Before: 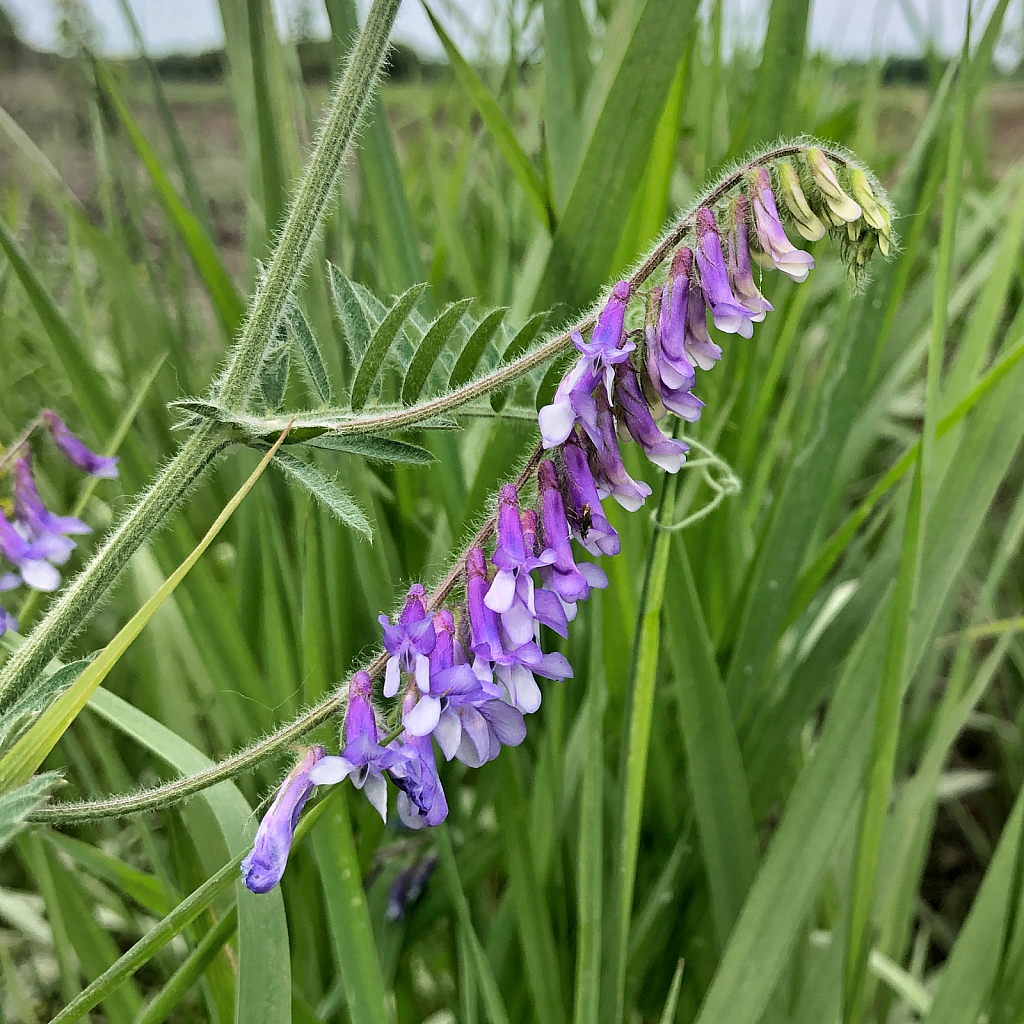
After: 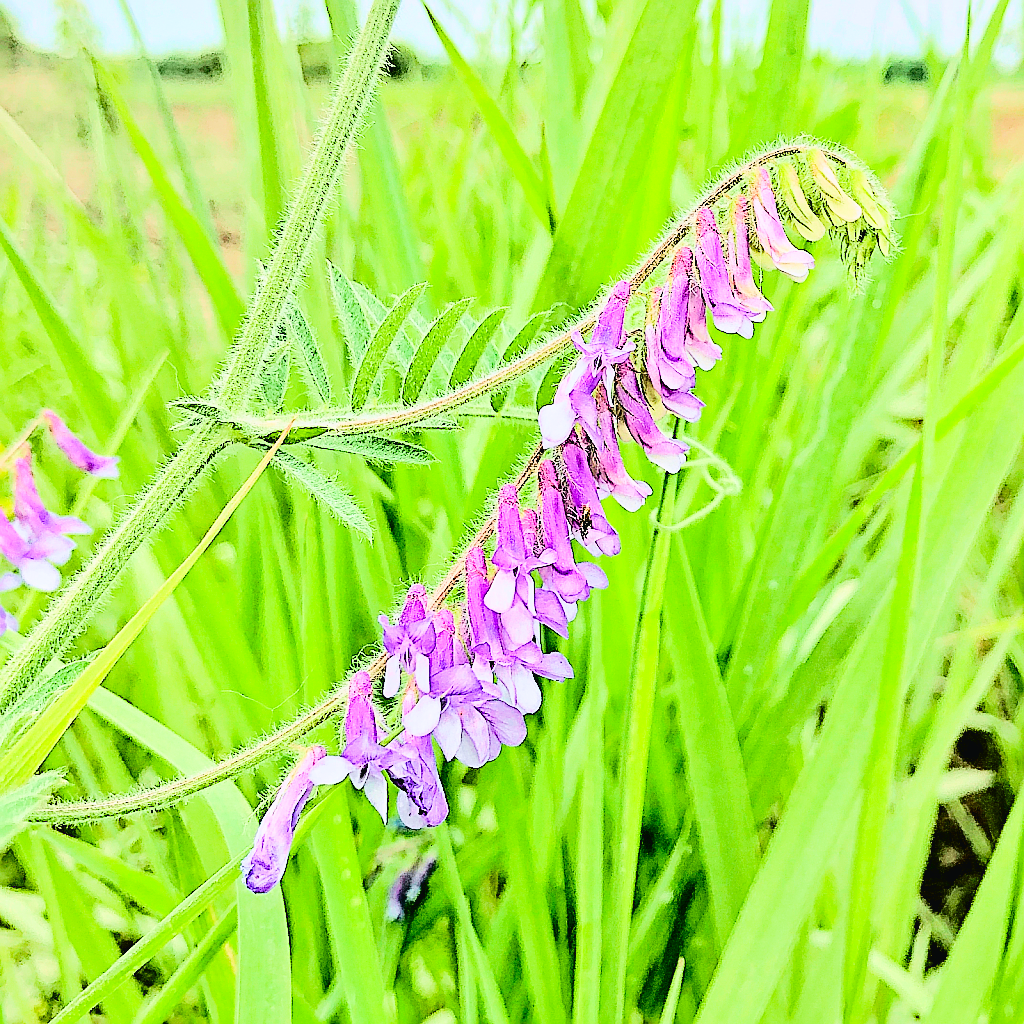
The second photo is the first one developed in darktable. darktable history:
sharpen: radius 1.683, amount 1.287
tone equalizer: -7 EV 0.147 EV, -6 EV 0.635 EV, -5 EV 1.18 EV, -4 EV 1.31 EV, -3 EV 1.15 EV, -2 EV 0.6 EV, -1 EV 0.154 EV, edges refinement/feathering 500, mask exposure compensation -1.57 EV, preserve details no
exposure: black level correction 0, exposure 1.327 EV, compensate exposure bias true, compensate highlight preservation false
tone curve: curves: ch0 [(0, 0.023) (0.132, 0.075) (0.251, 0.186) (0.441, 0.476) (0.662, 0.757) (0.849, 0.927) (1, 0.99)]; ch1 [(0, 0) (0.447, 0.411) (0.483, 0.469) (0.498, 0.496) (0.518, 0.514) (0.561, 0.59) (0.606, 0.659) (0.657, 0.725) (0.869, 0.916) (1, 1)]; ch2 [(0, 0) (0.307, 0.315) (0.425, 0.438) (0.483, 0.477) (0.503, 0.503) (0.526, 0.553) (0.552, 0.601) (0.615, 0.669) (0.703, 0.797) (0.985, 0.966)], color space Lab, independent channels, preserve colors none
haze removal: strength 0.28, distance 0.248, adaptive false
filmic rgb: middle gray luminance 29.2%, black relative exposure -10.23 EV, white relative exposure 5.49 EV, target black luminance 0%, hardness 3.92, latitude 2.8%, contrast 1.132, highlights saturation mix 5.82%, shadows ↔ highlights balance 15.85%
